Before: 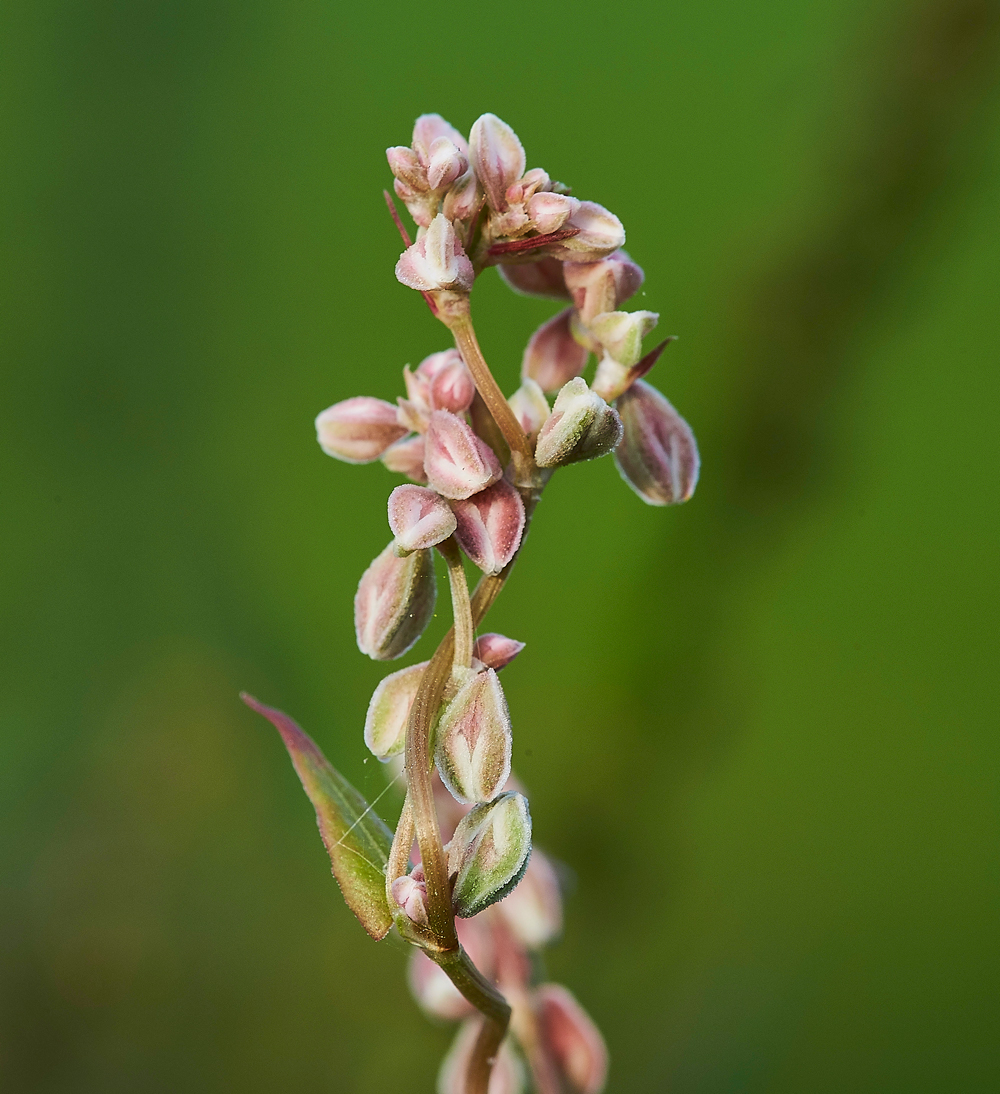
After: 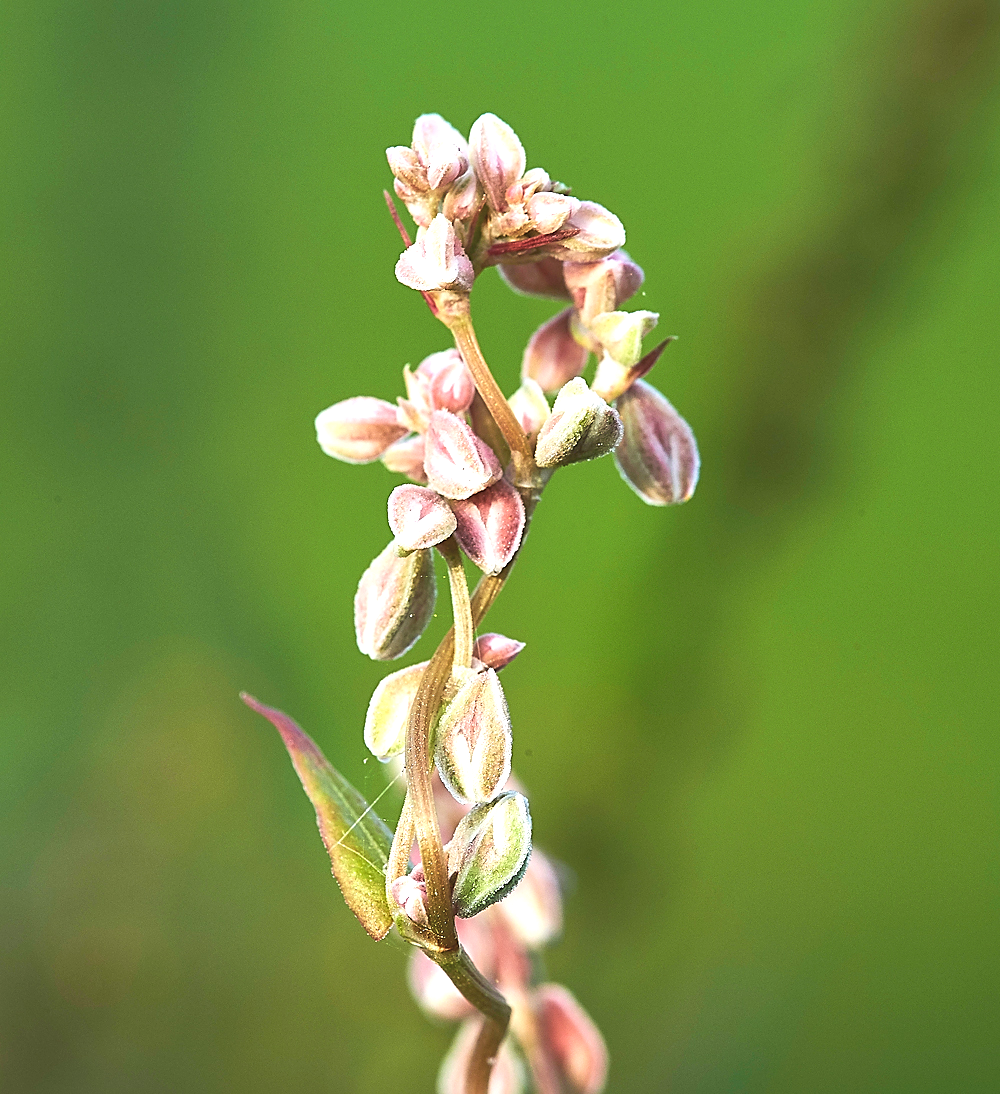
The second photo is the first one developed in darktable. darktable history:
exposure: black level correction -0.006, exposure 1 EV, compensate highlight preservation false
sharpen: on, module defaults
